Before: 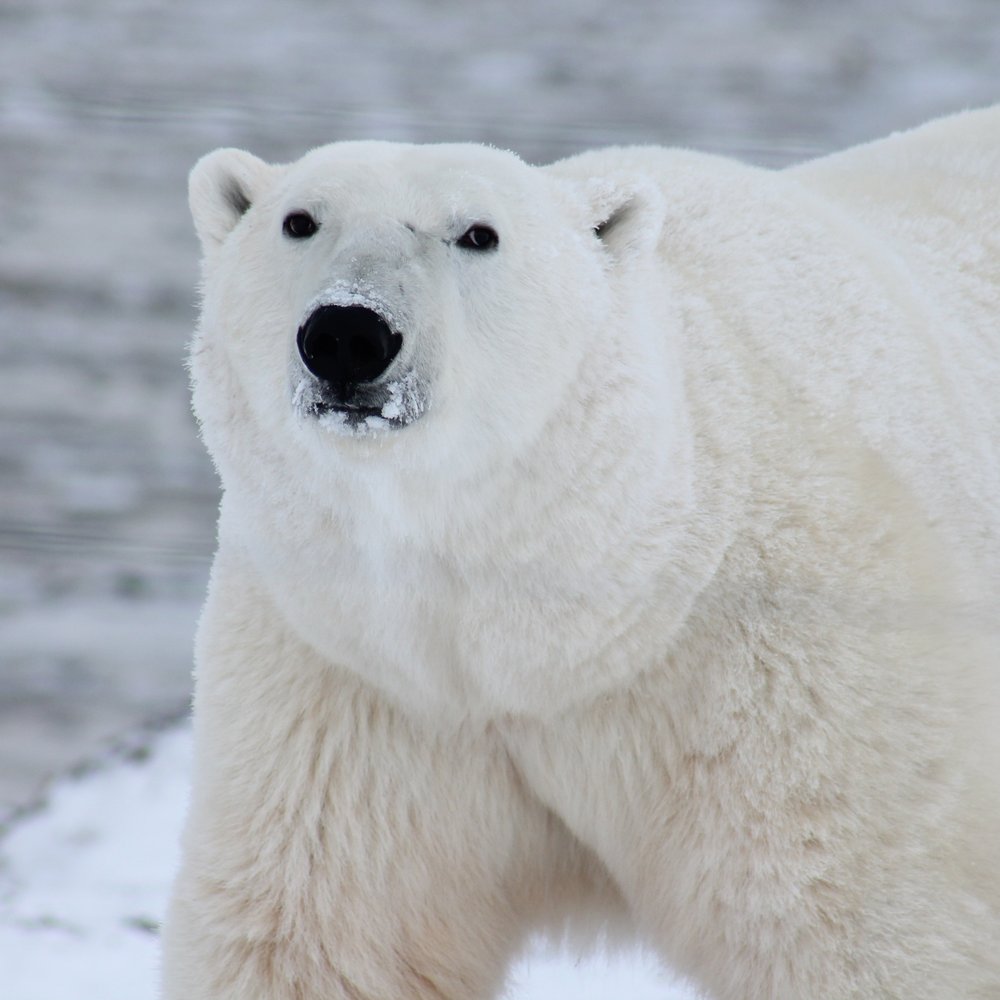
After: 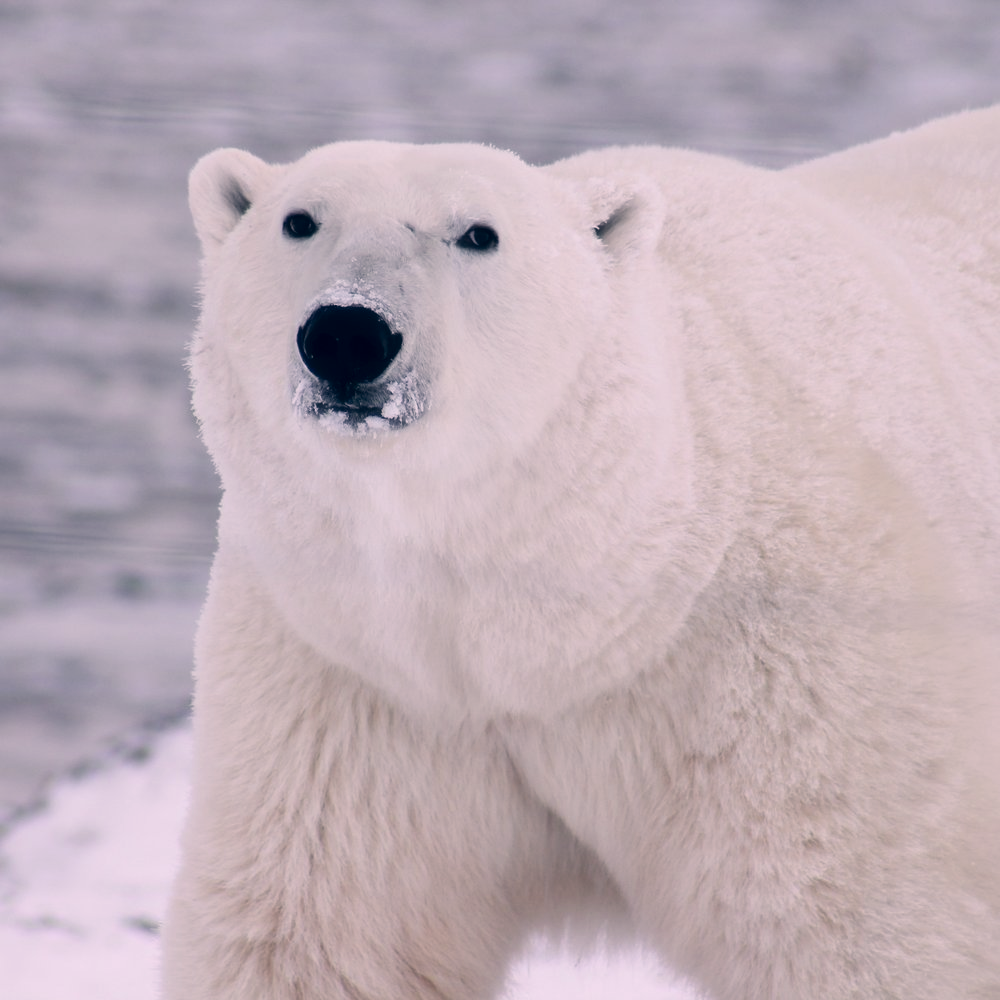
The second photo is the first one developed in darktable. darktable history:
exposure: black level correction 0.002, compensate highlight preservation false
color correction: highlights a* 14.46, highlights b* 5.85, shadows a* -5.53, shadows b* -15.24, saturation 0.85
haze removal: strength -0.05
